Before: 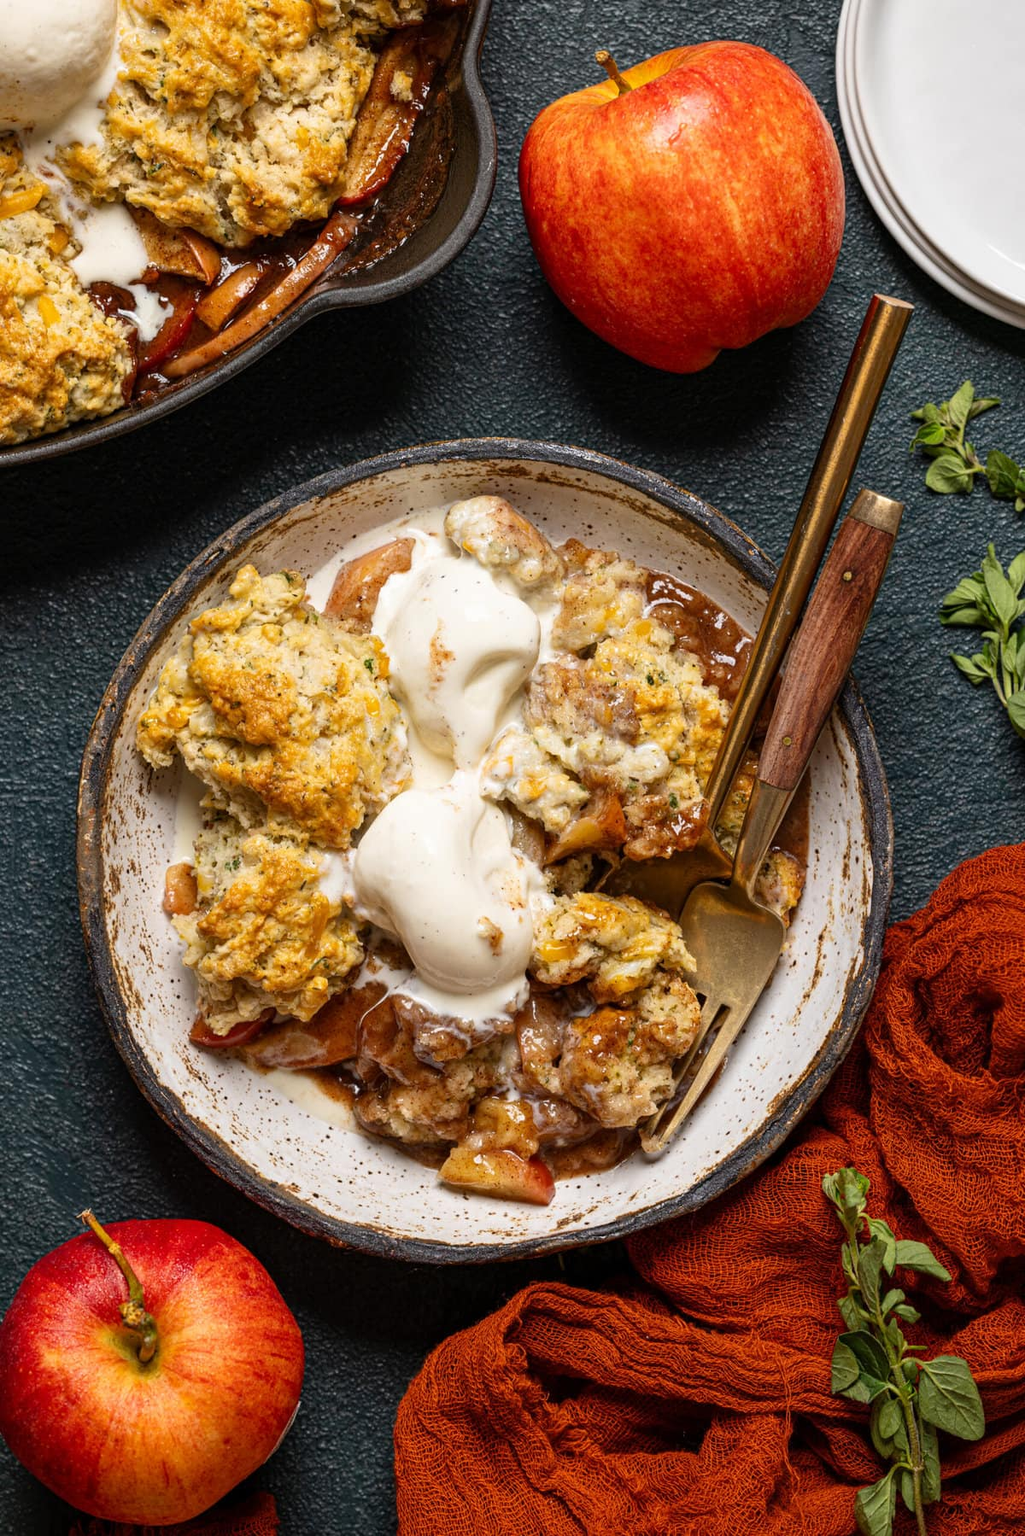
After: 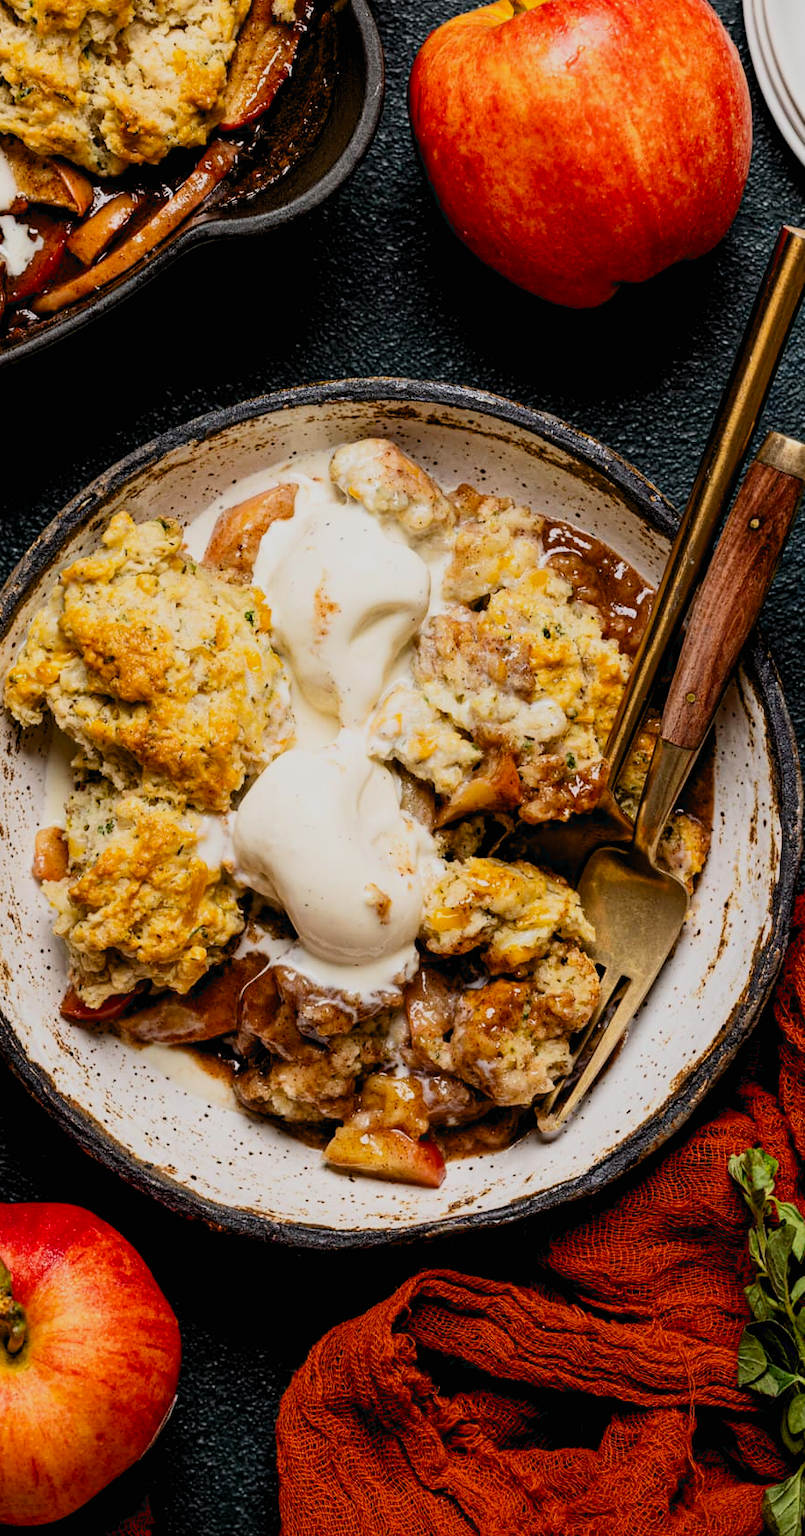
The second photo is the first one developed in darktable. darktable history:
crop and rotate: left 12.931%, top 5.24%, right 12.516%
filmic rgb: black relative exposure -7.65 EV, white relative exposure 4.56 EV, threshold 3.05 EV, hardness 3.61, enable highlight reconstruction true
contrast brightness saturation: contrast 0.202, brightness 0.156, saturation 0.224
exposure: black level correction 0.011, exposure -0.478 EV, compensate exposure bias true, compensate highlight preservation false
